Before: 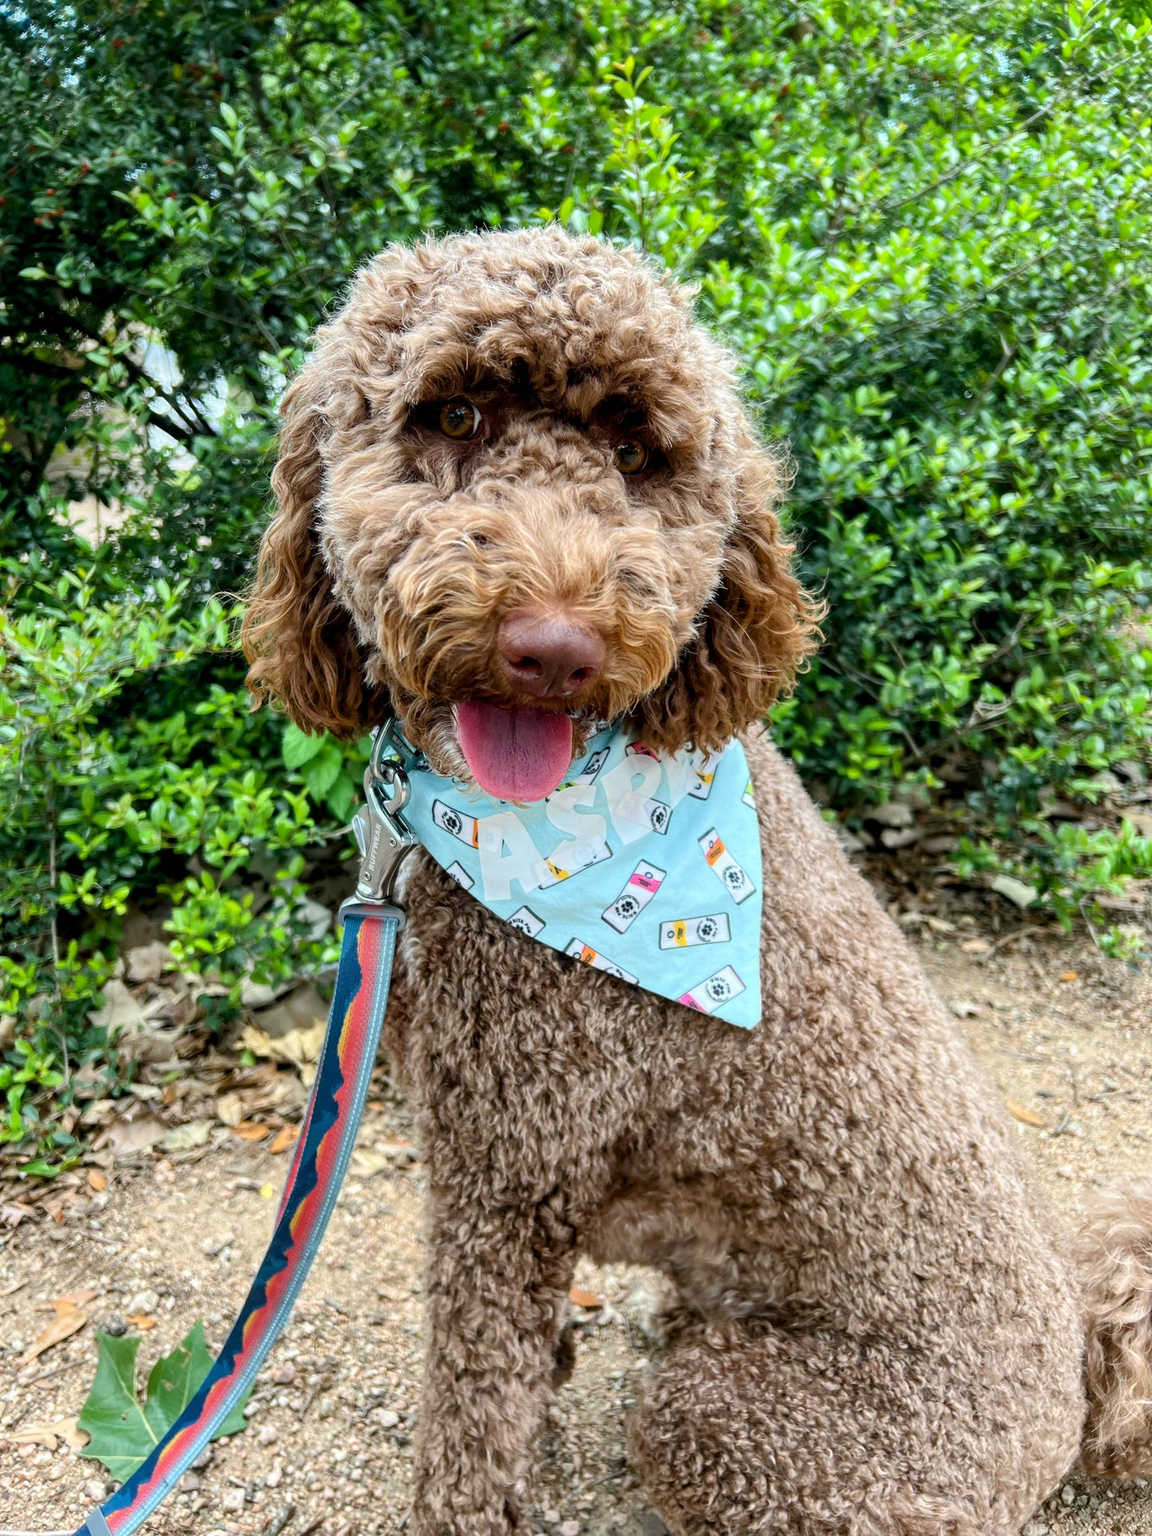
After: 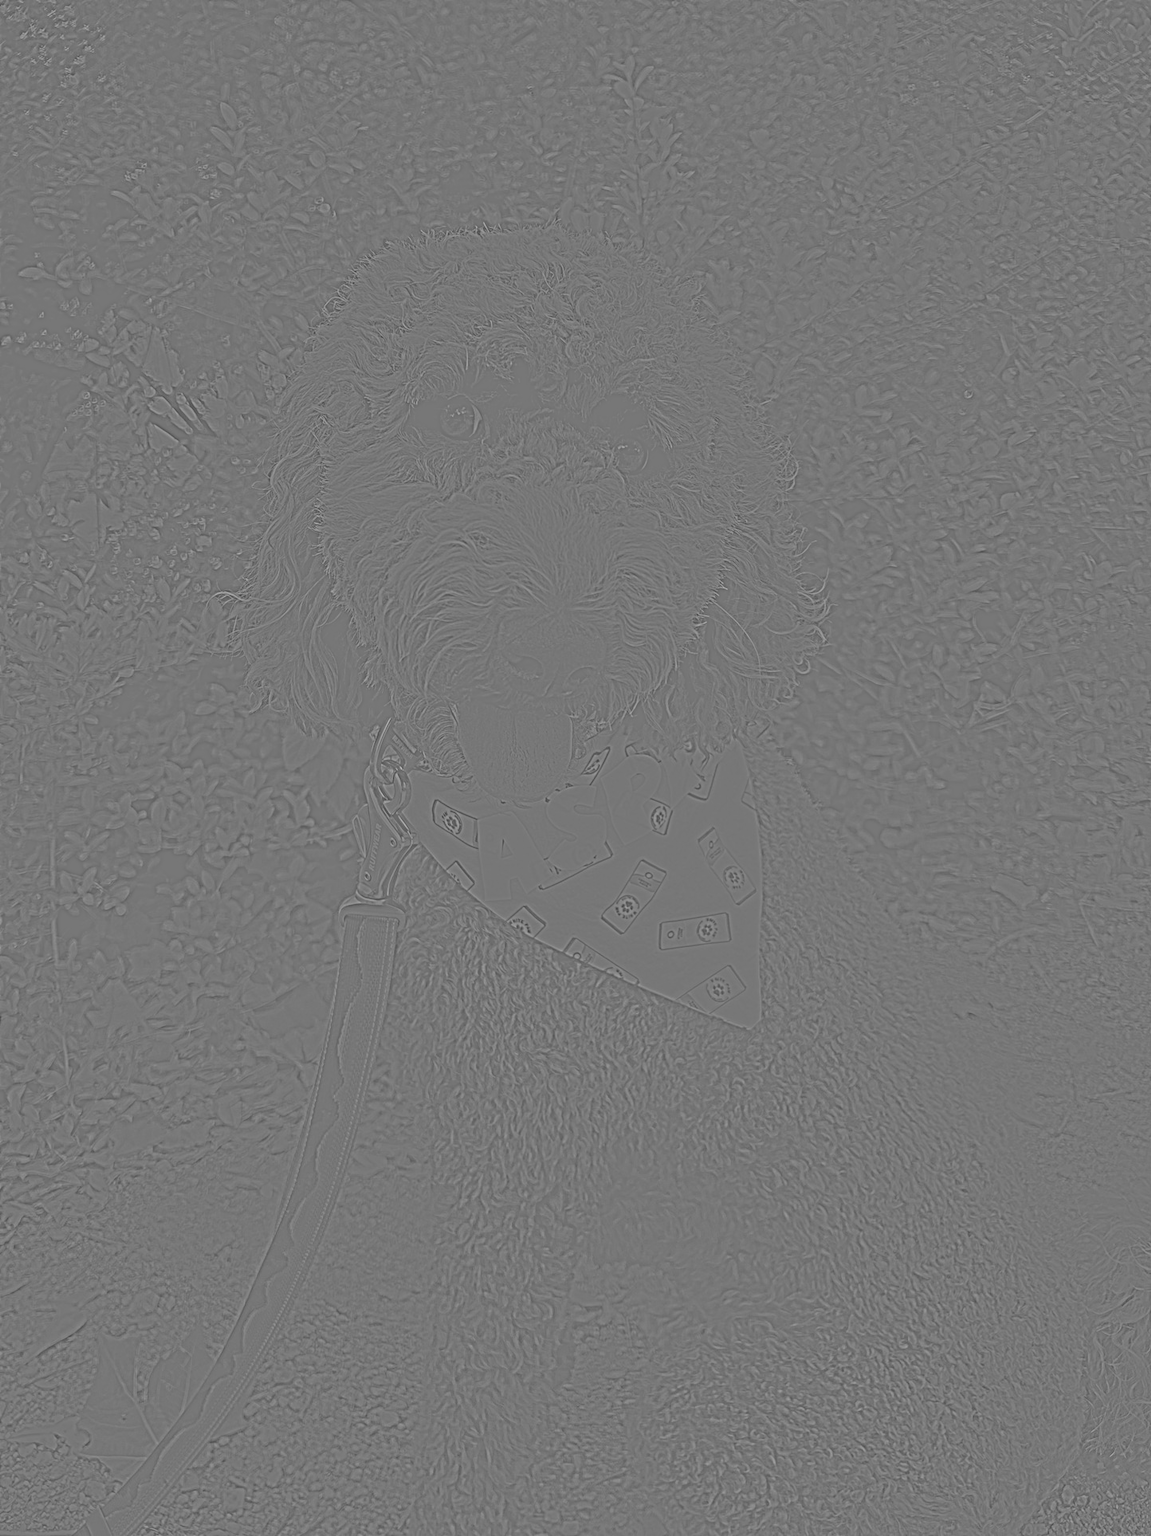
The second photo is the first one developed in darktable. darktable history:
local contrast: on, module defaults
highpass: sharpness 9.84%, contrast boost 9.94%
